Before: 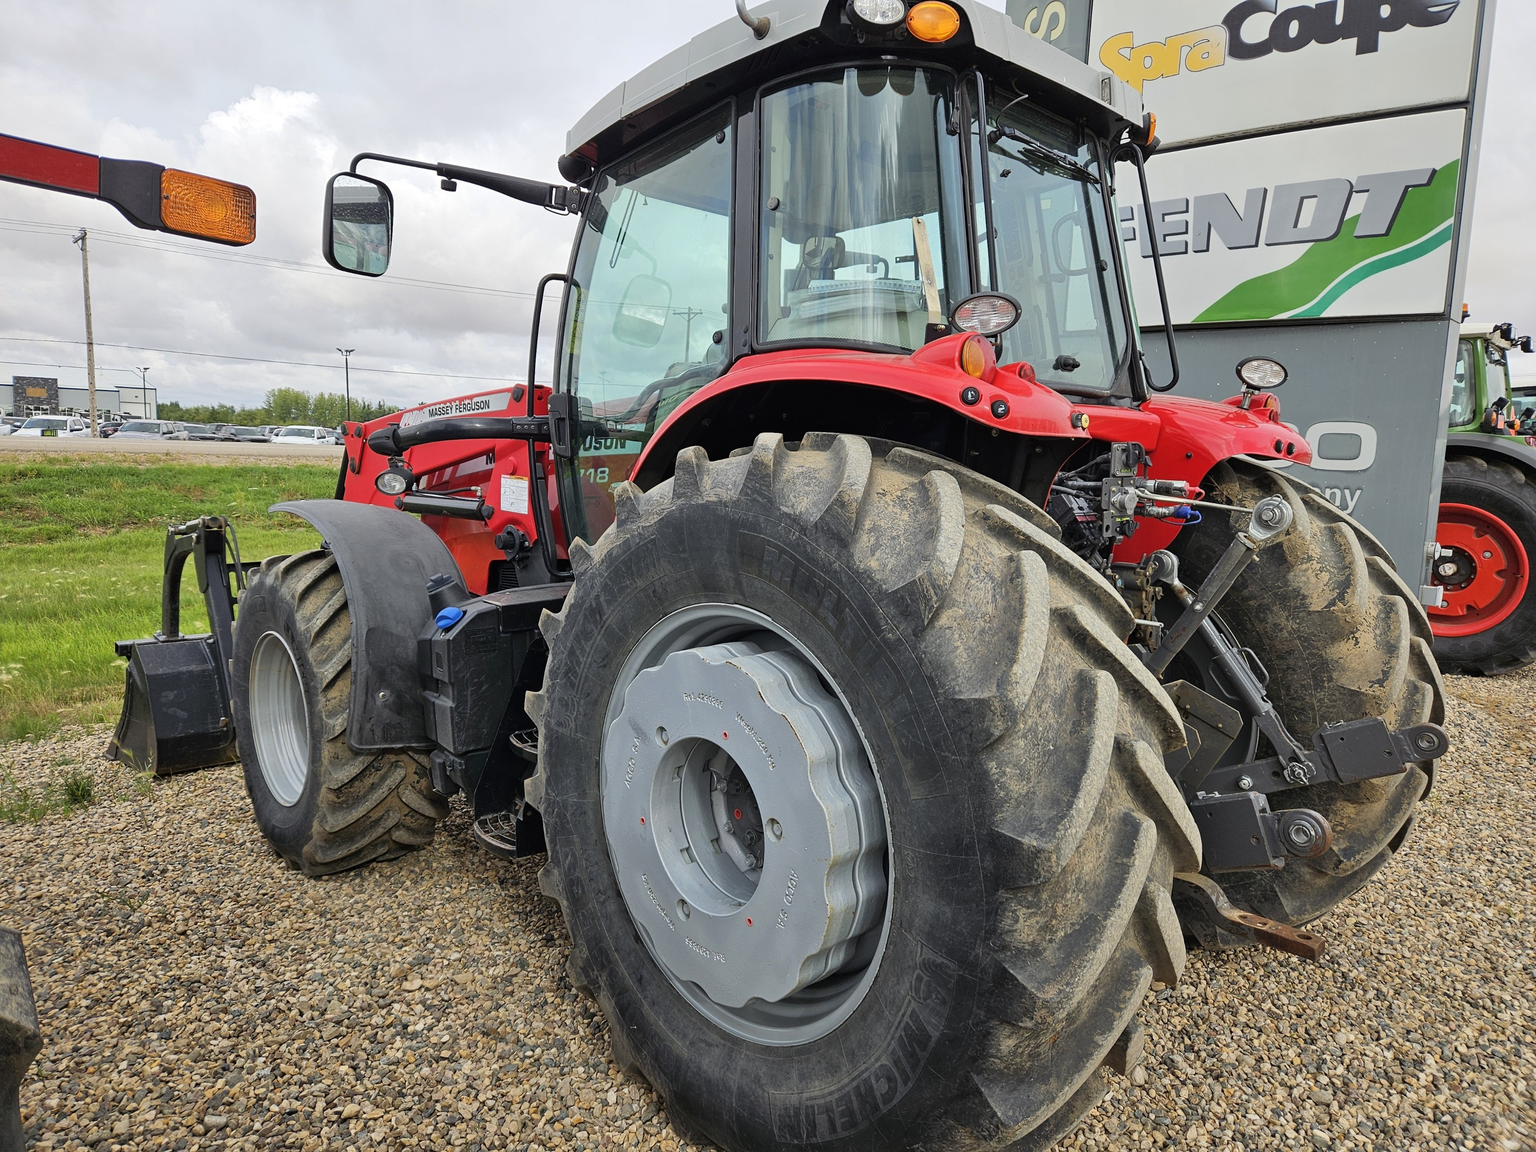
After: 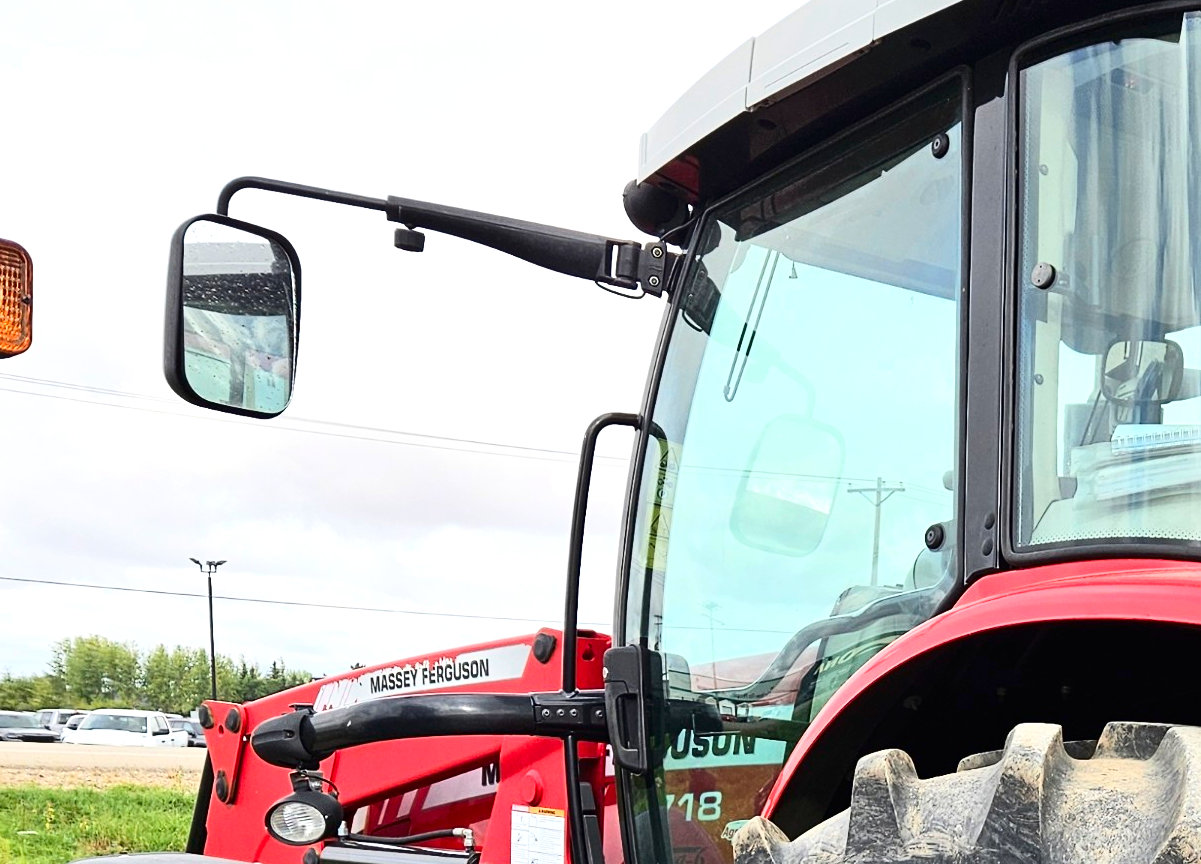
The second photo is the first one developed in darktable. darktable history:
contrast brightness saturation: contrast 0.273
exposure: exposure 0.554 EV, compensate exposure bias true, compensate highlight preservation false
crop: left 15.597%, top 5.446%, right 44.366%, bottom 56.11%
